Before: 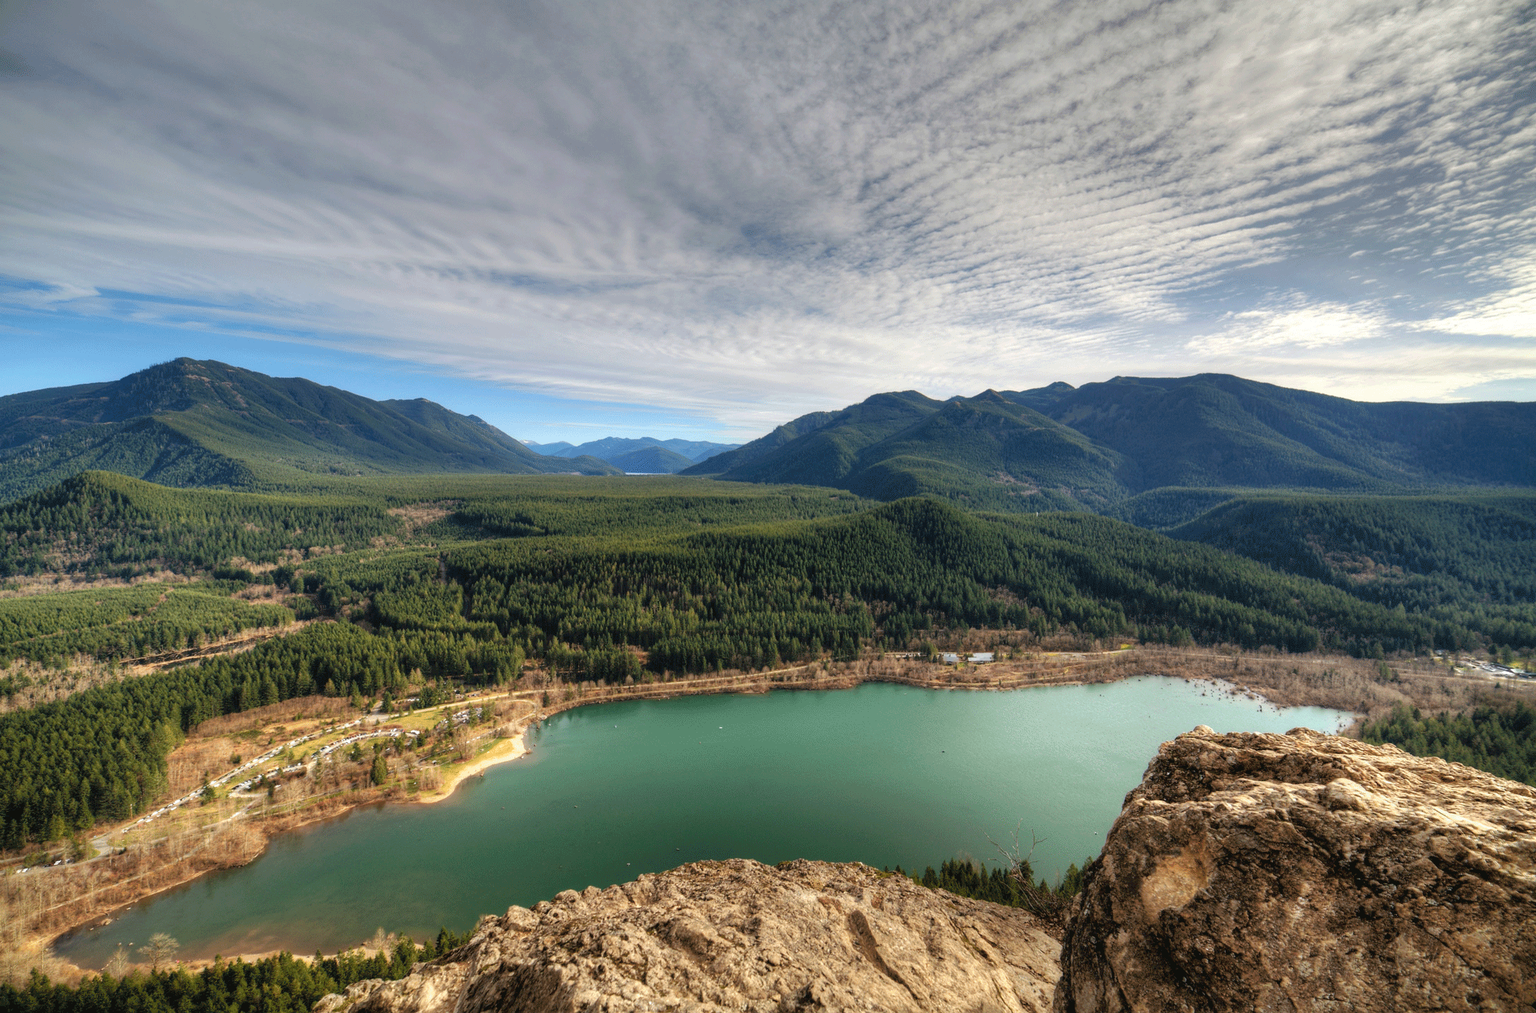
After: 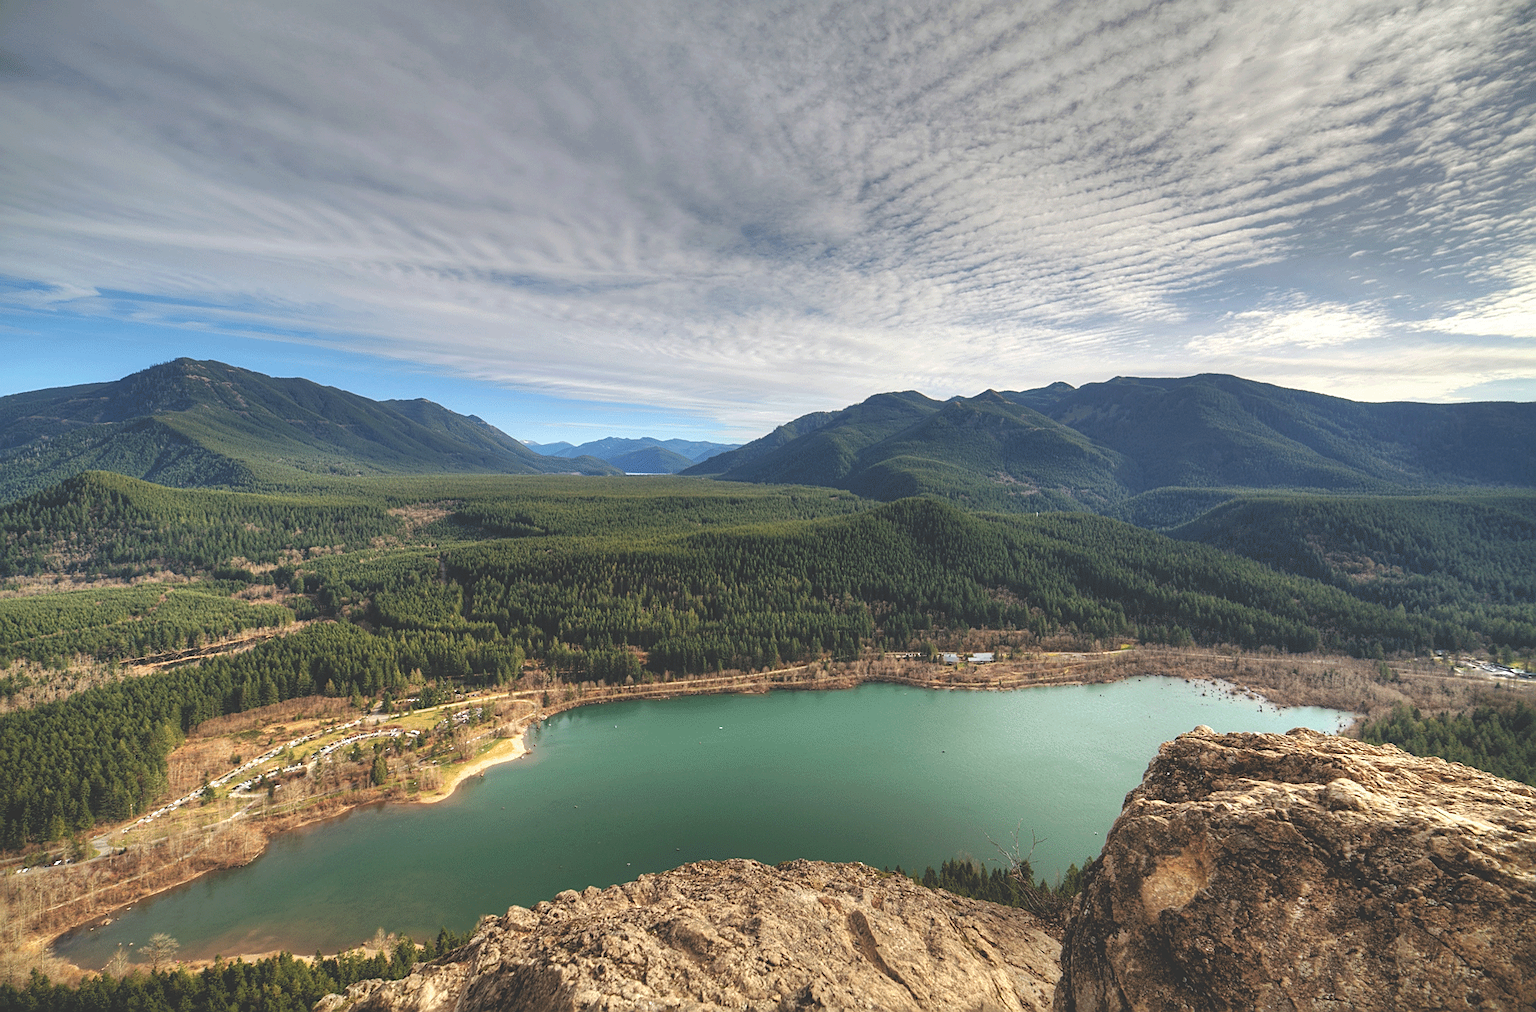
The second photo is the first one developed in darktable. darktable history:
exposure: black level correction -0.028, compensate highlight preservation false
sharpen: radius 1.967
